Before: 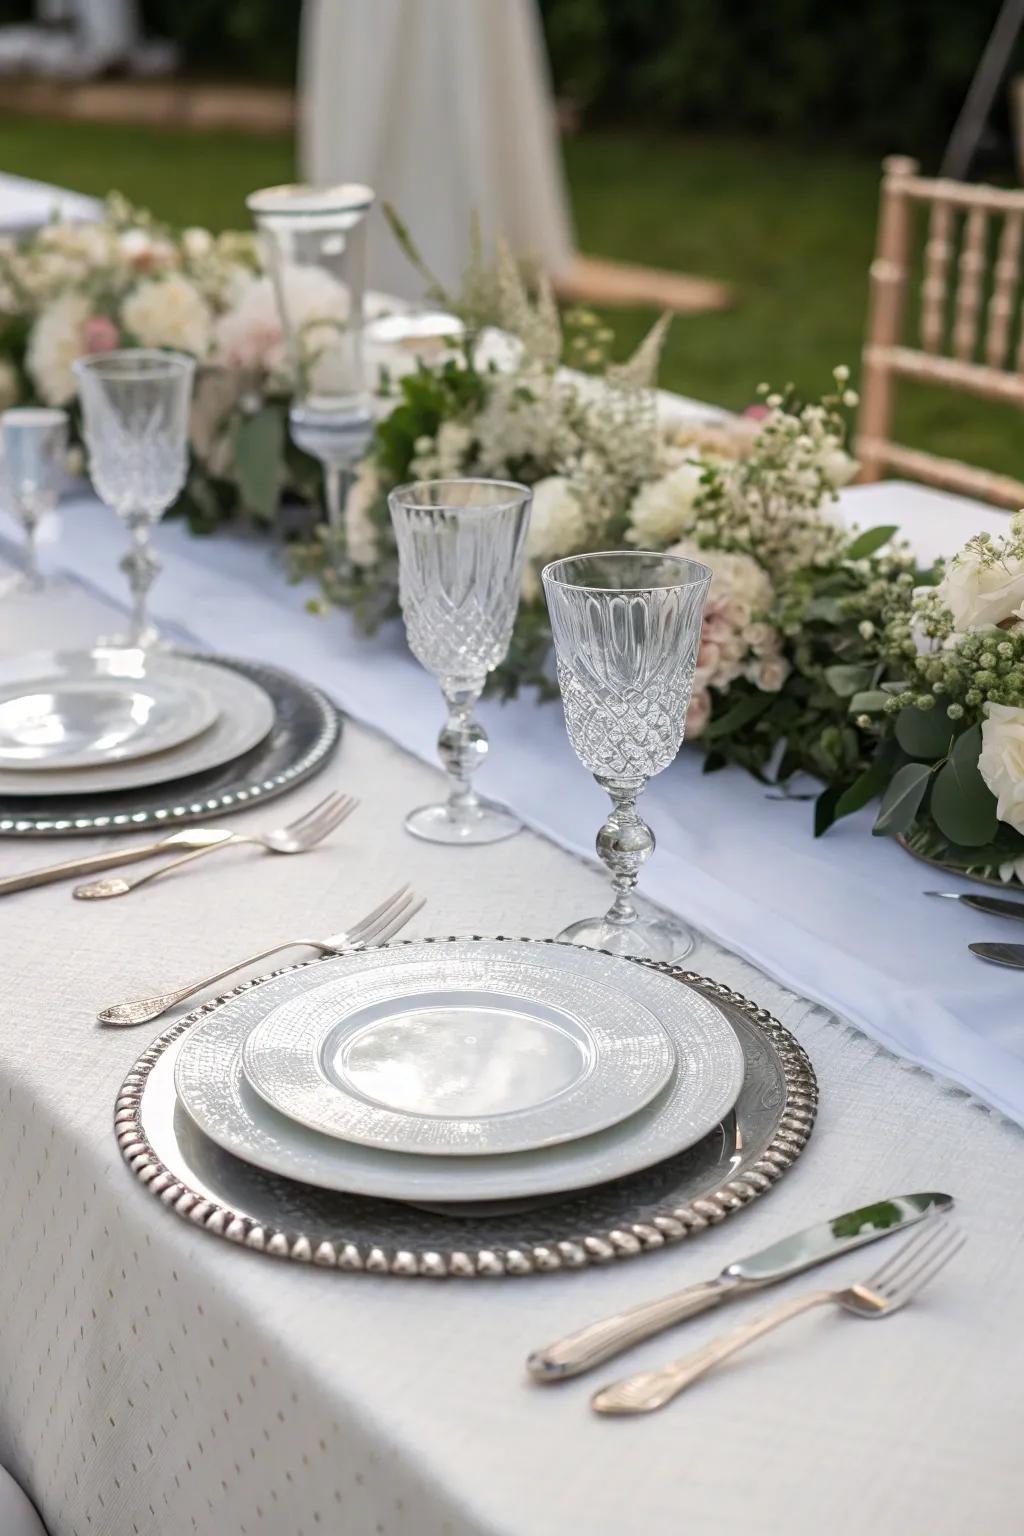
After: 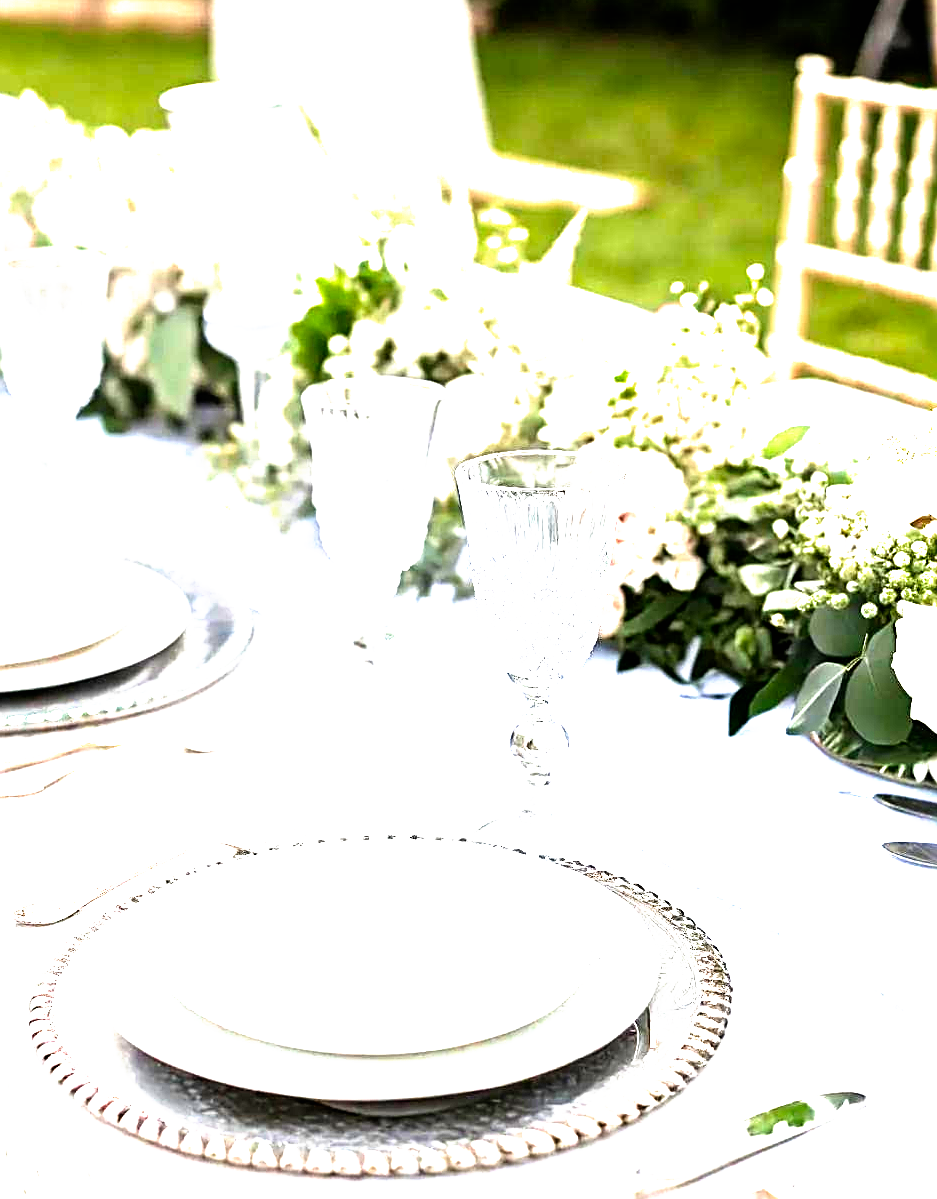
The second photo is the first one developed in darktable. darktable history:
sharpen: on, module defaults
exposure: black level correction 0, exposure 2.092 EV, compensate highlight preservation false
crop: left 8.435%, top 6.583%, bottom 15.294%
filmic rgb: black relative exposure -8.3 EV, white relative exposure 2.22 EV, hardness 7.12, latitude 86.6%, contrast 1.707, highlights saturation mix -3.36%, shadows ↔ highlights balance -2.05%, preserve chrominance no, color science v5 (2021), contrast in shadows safe, contrast in highlights safe
